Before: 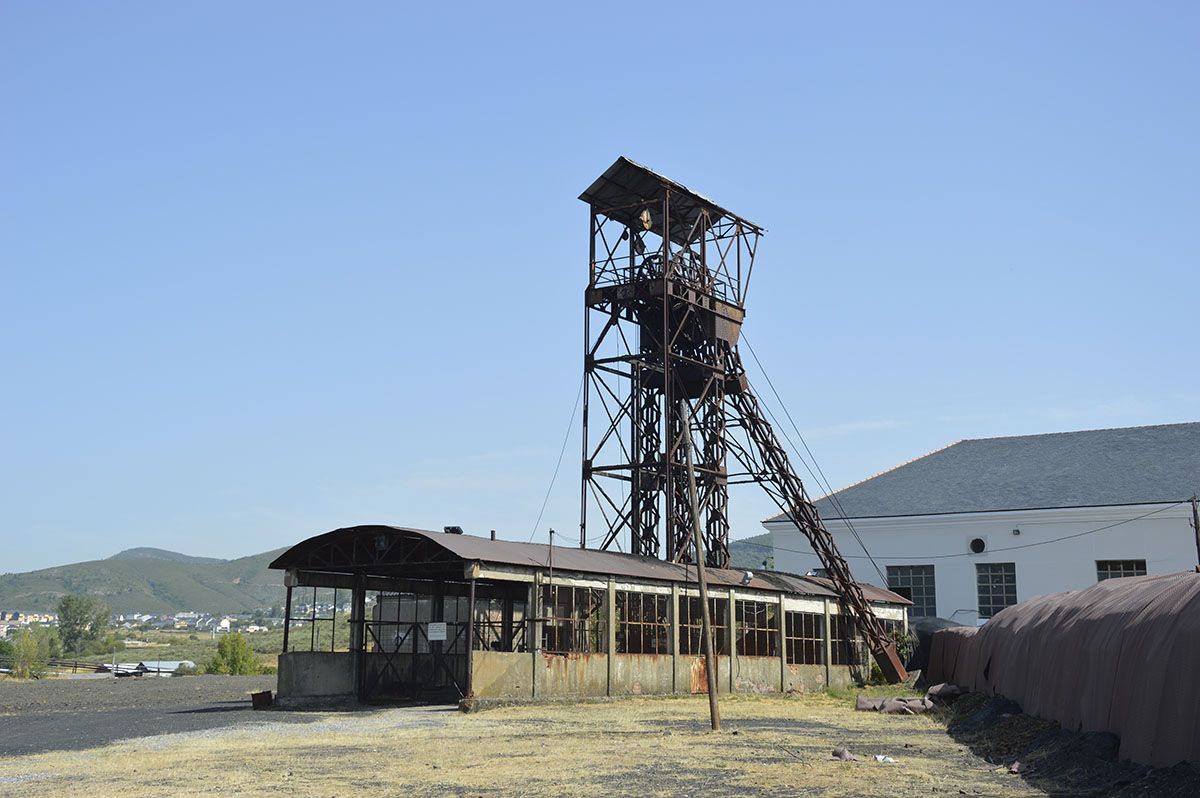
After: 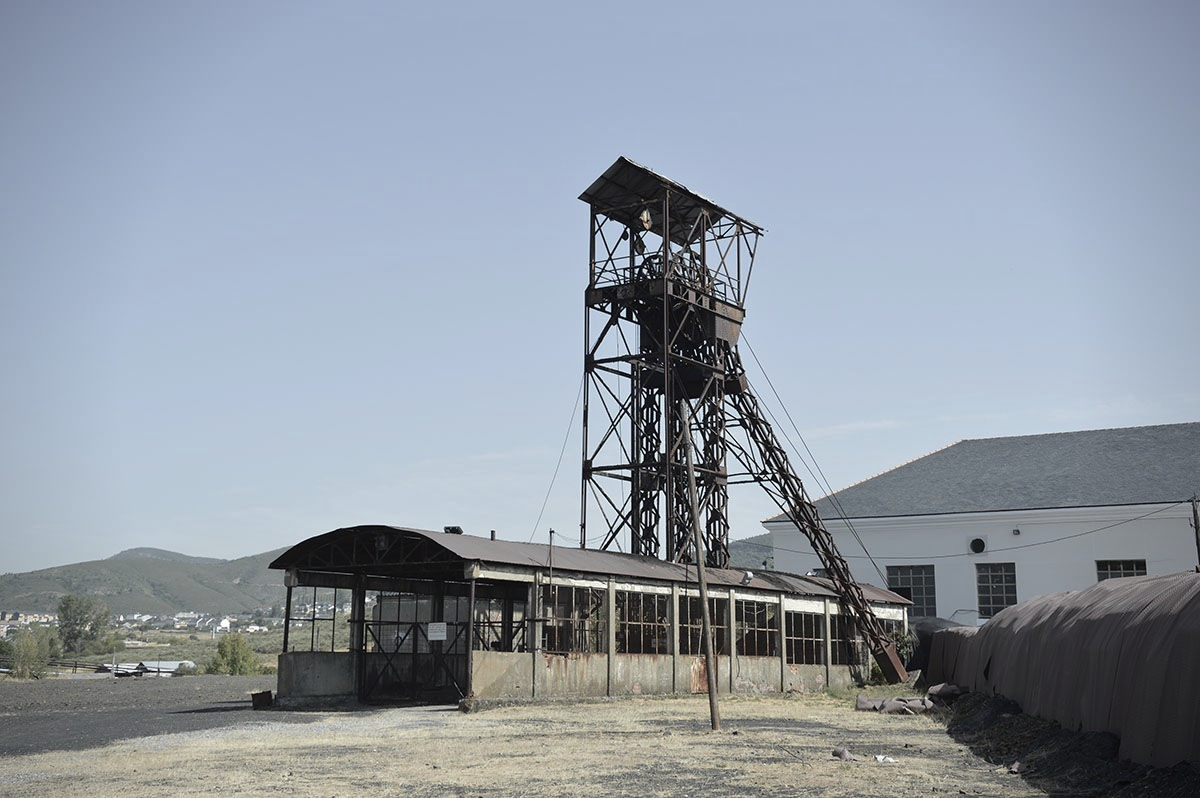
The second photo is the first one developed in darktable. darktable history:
color correction: highlights b* -0.044, saturation 0.513
vignetting: fall-off radius 60.79%, brightness -0.557, saturation -0.002
